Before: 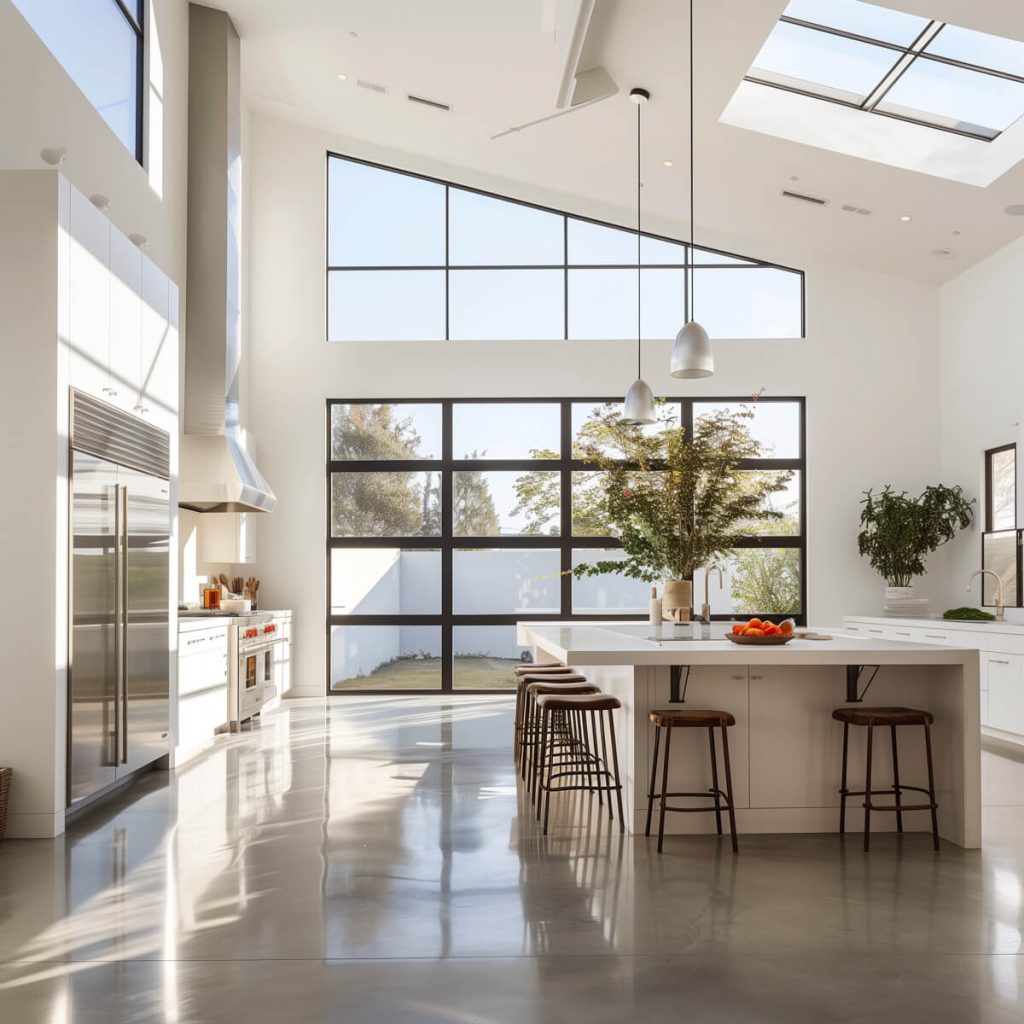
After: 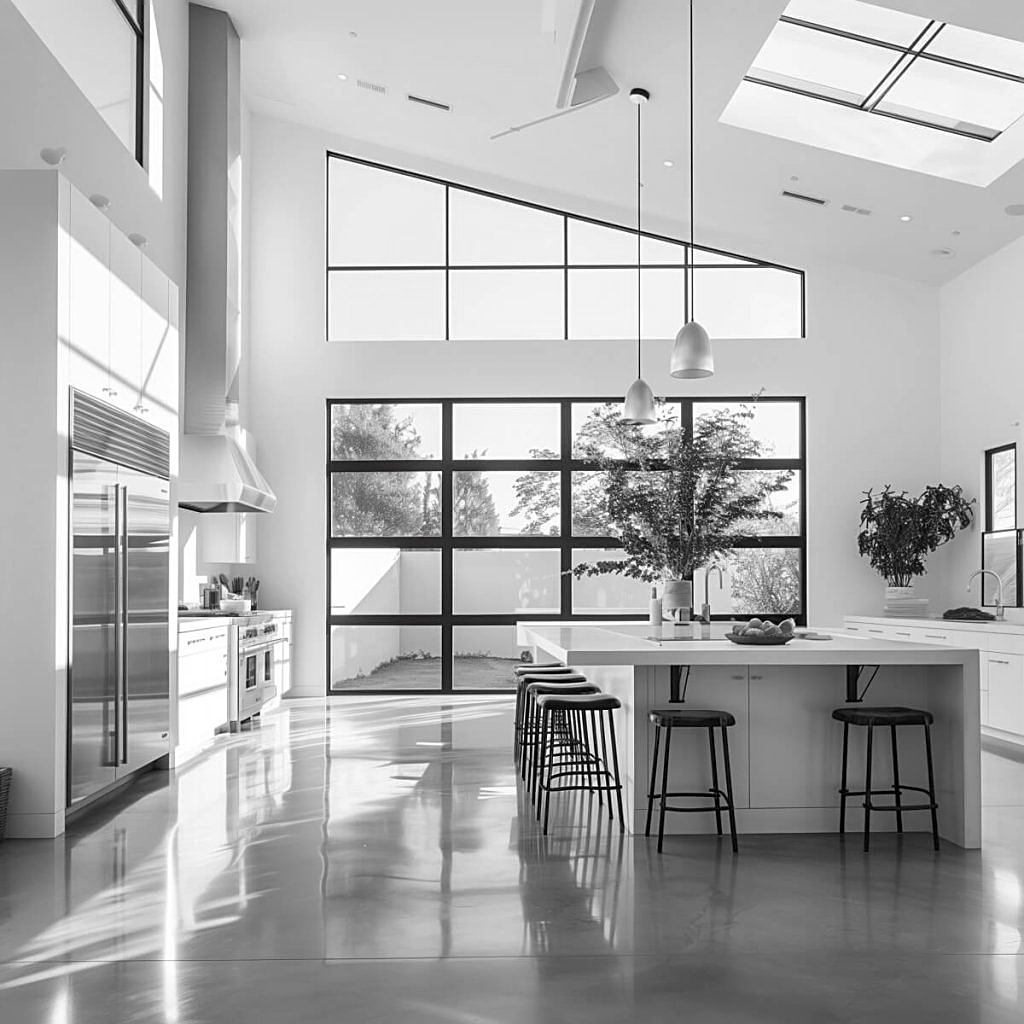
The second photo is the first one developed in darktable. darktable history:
sharpen: on, module defaults
color zones: curves: ch1 [(0, 0.34) (0.143, 0.164) (0.286, 0.152) (0.429, 0.176) (0.571, 0.173) (0.714, 0.188) (0.857, 0.199) (1, 0.34)], mix 100.26%
